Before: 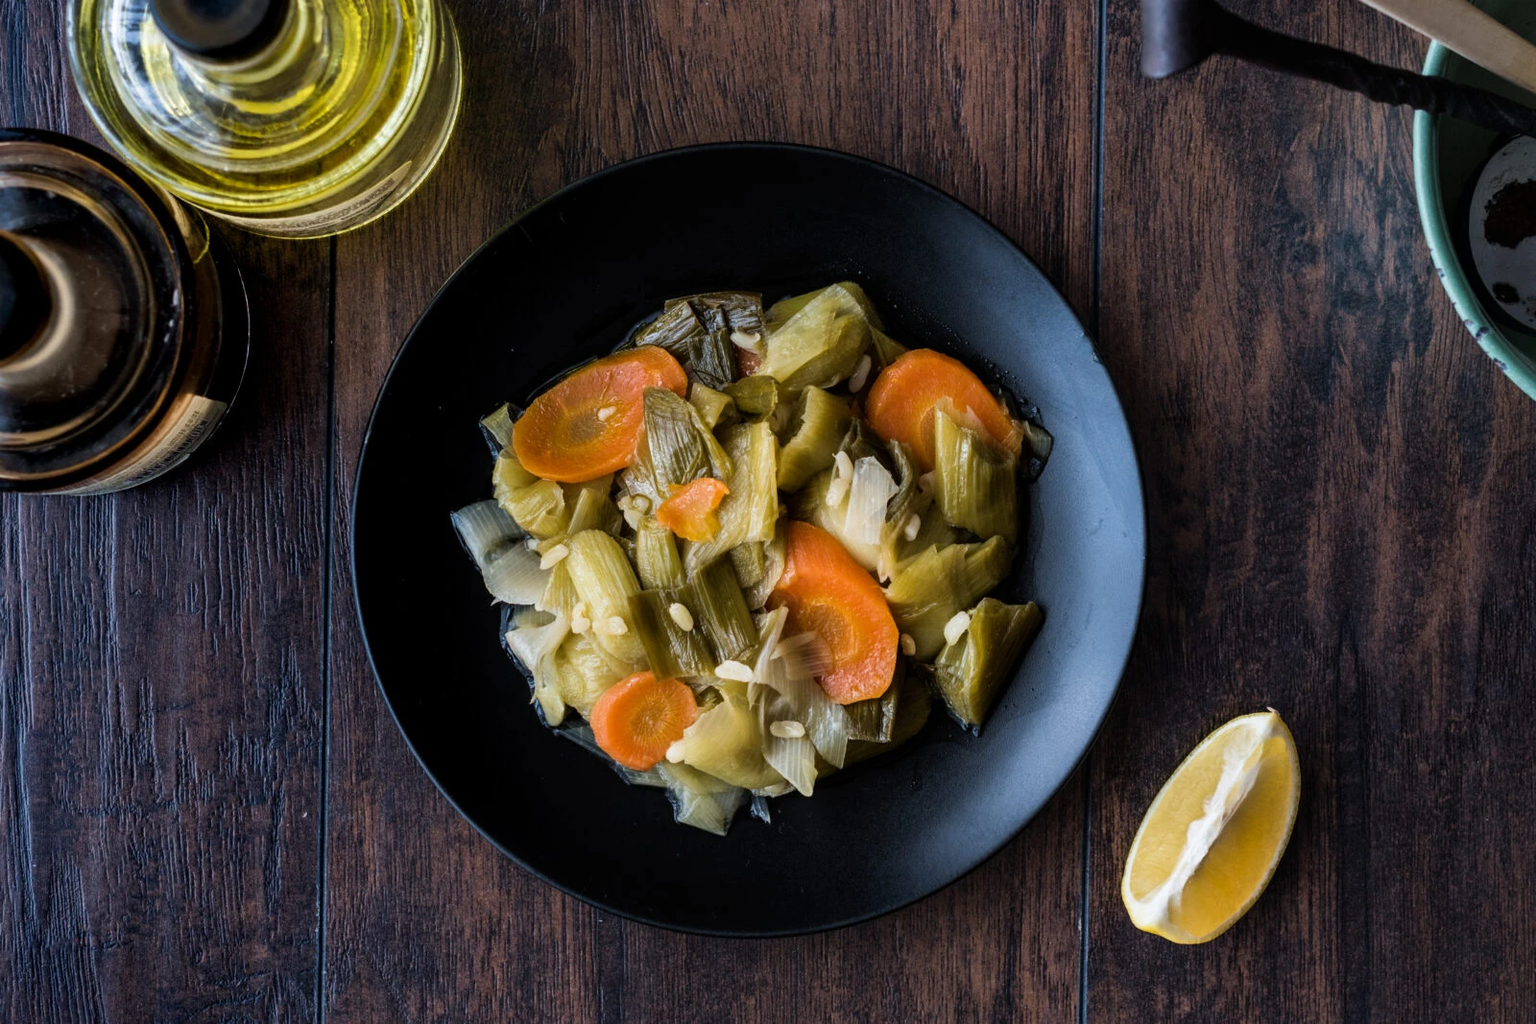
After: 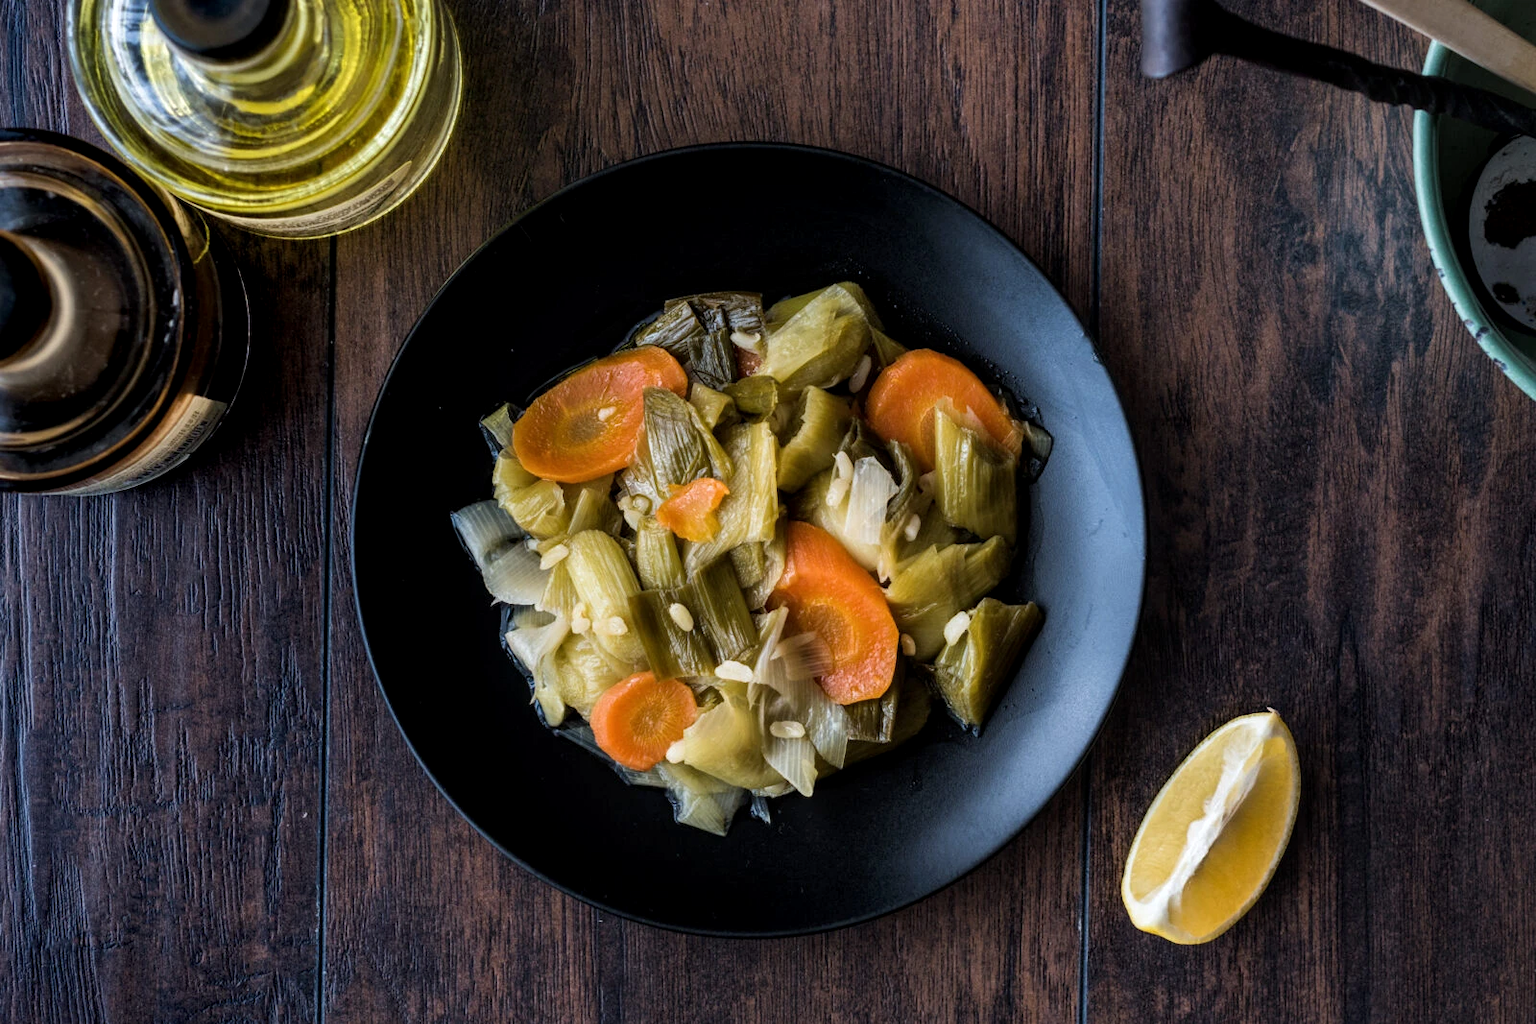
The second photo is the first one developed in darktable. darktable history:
local contrast: highlights 102%, shadows 101%, detail 120%, midtone range 0.2
